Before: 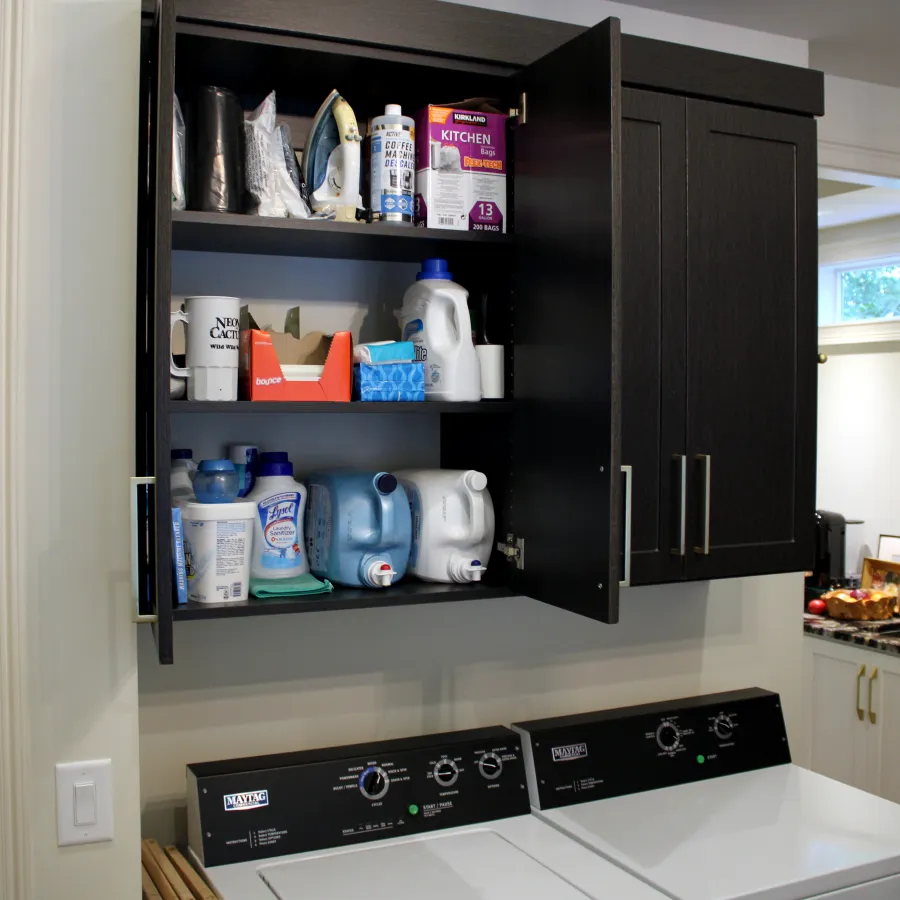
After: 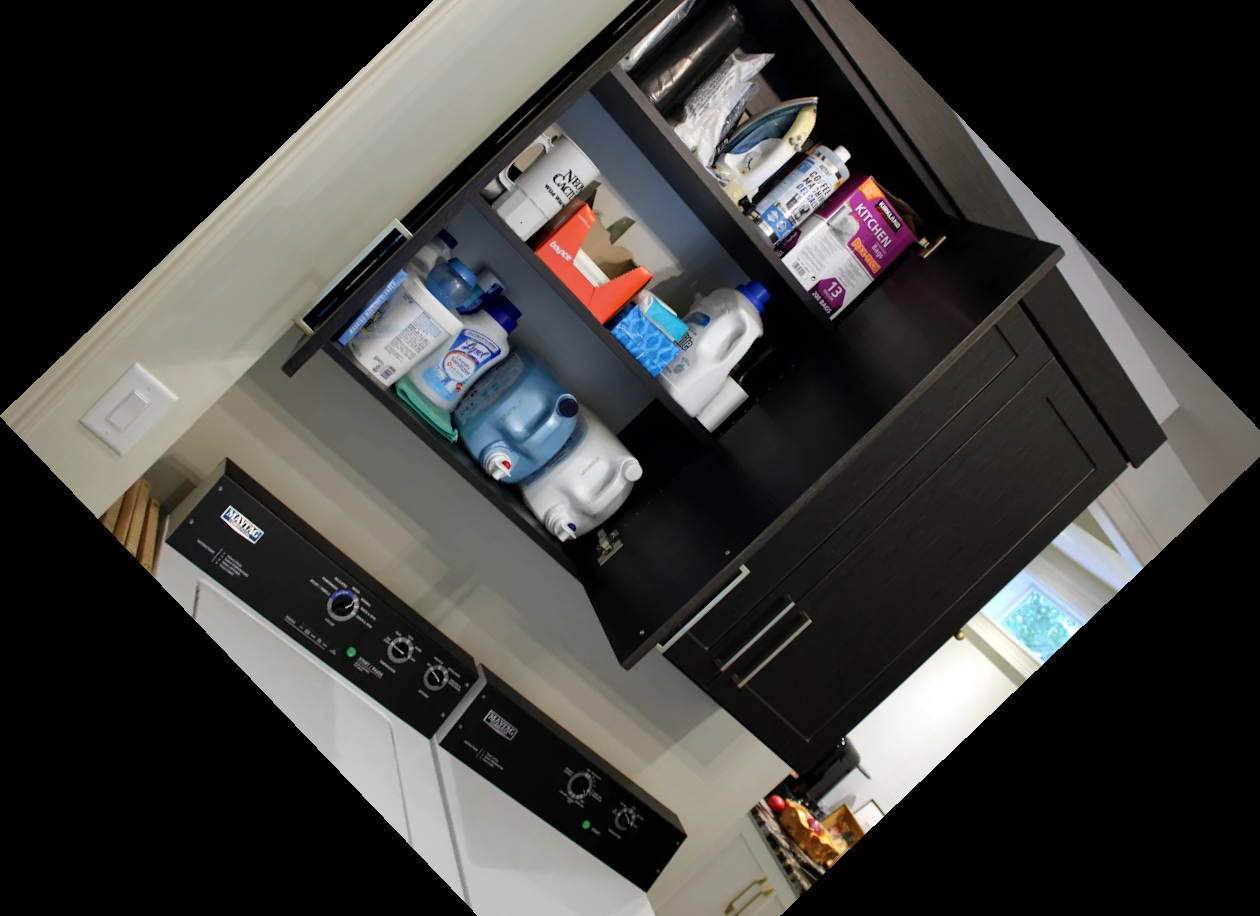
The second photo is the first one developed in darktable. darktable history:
crop and rotate: angle -46.26°, top 16.234%, right 0.912%, bottom 11.704%
